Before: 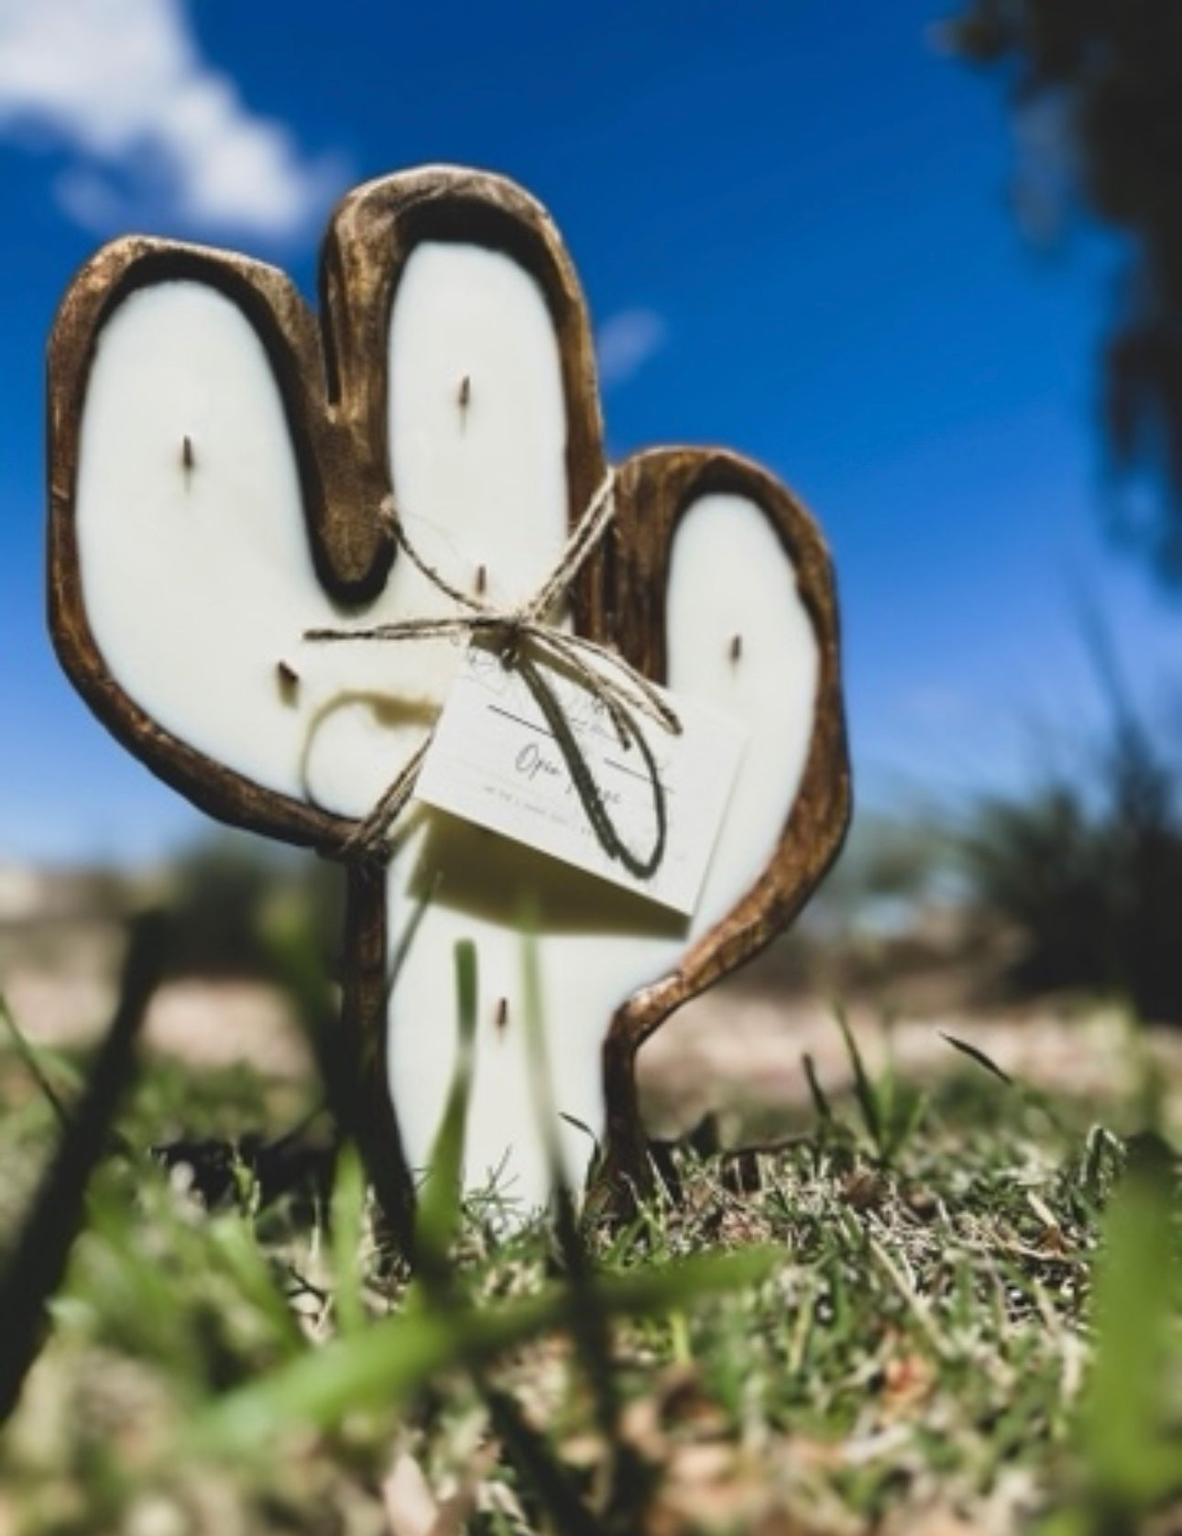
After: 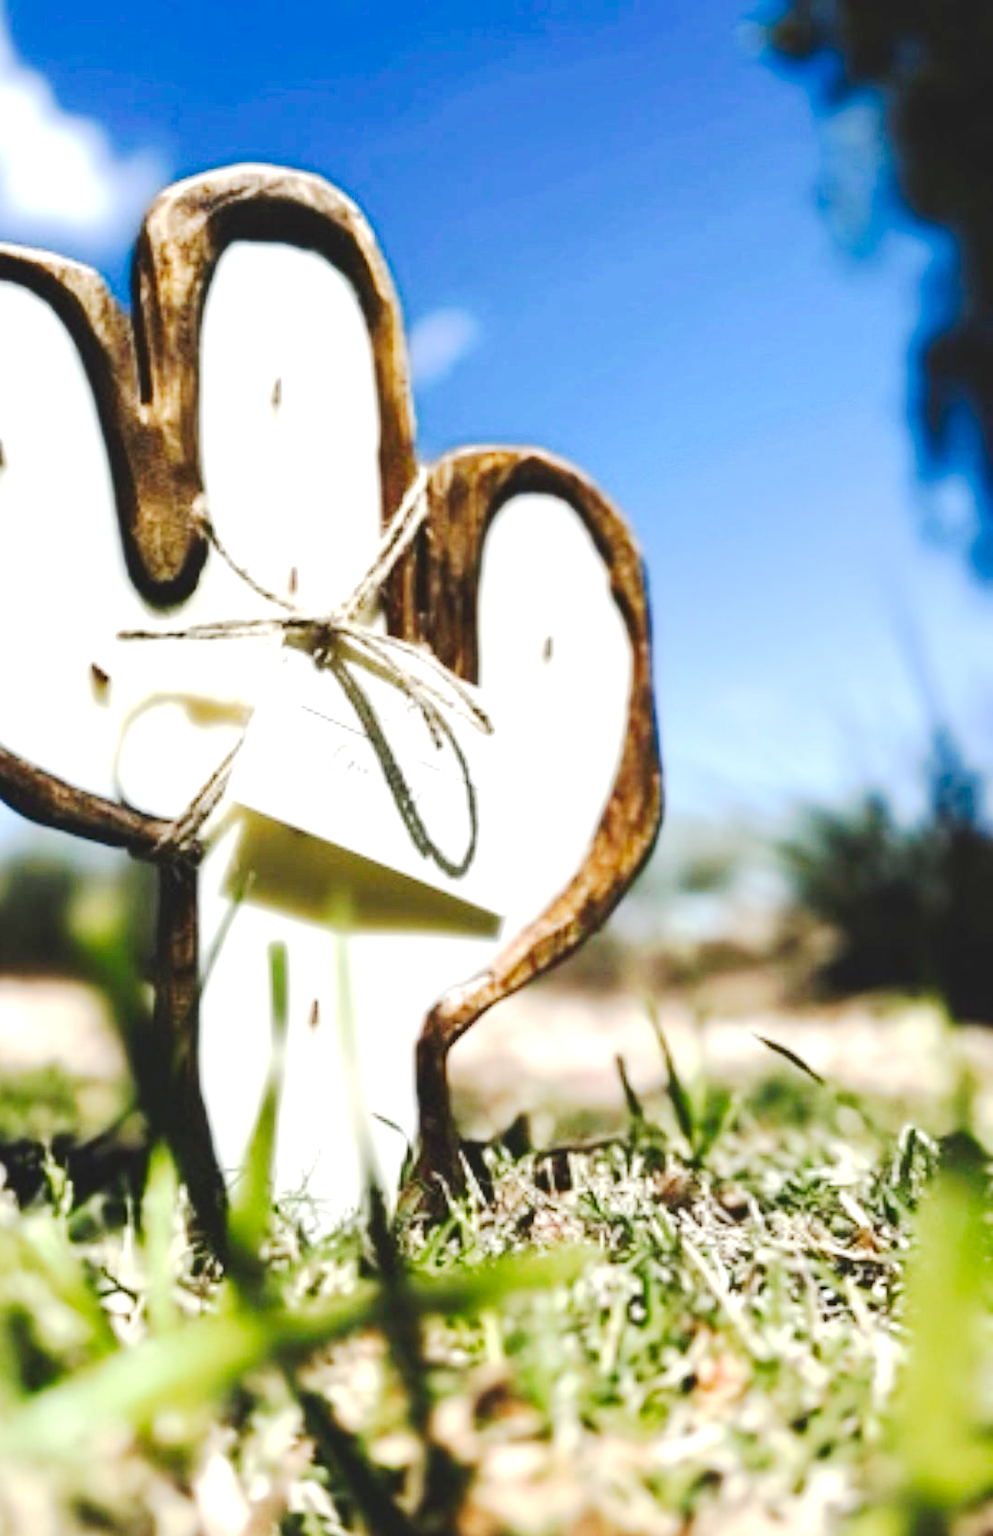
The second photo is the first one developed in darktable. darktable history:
crop: left 15.963%
exposure: black level correction 0, exposure 1.001 EV, compensate highlight preservation false
tone curve: curves: ch0 [(0, 0) (0.003, 0.017) (0.011, 0.017) (0.025, 0.017) (0.044, 0.019) (0.069, 0.03) (0.1, 0.046) (0.136, 0.066) (0.177, 0.104) (0.224, 0.151) (0.277, 0.231) (0.335, 0.321) (0.399, 0.454) (0.468, 0.567) (0.543, 0.674) (0.623, 0.763) (0.709, 0.82) (0.801, 0.872) (0.898, 0.934) (1, 1)], preserve colors none
